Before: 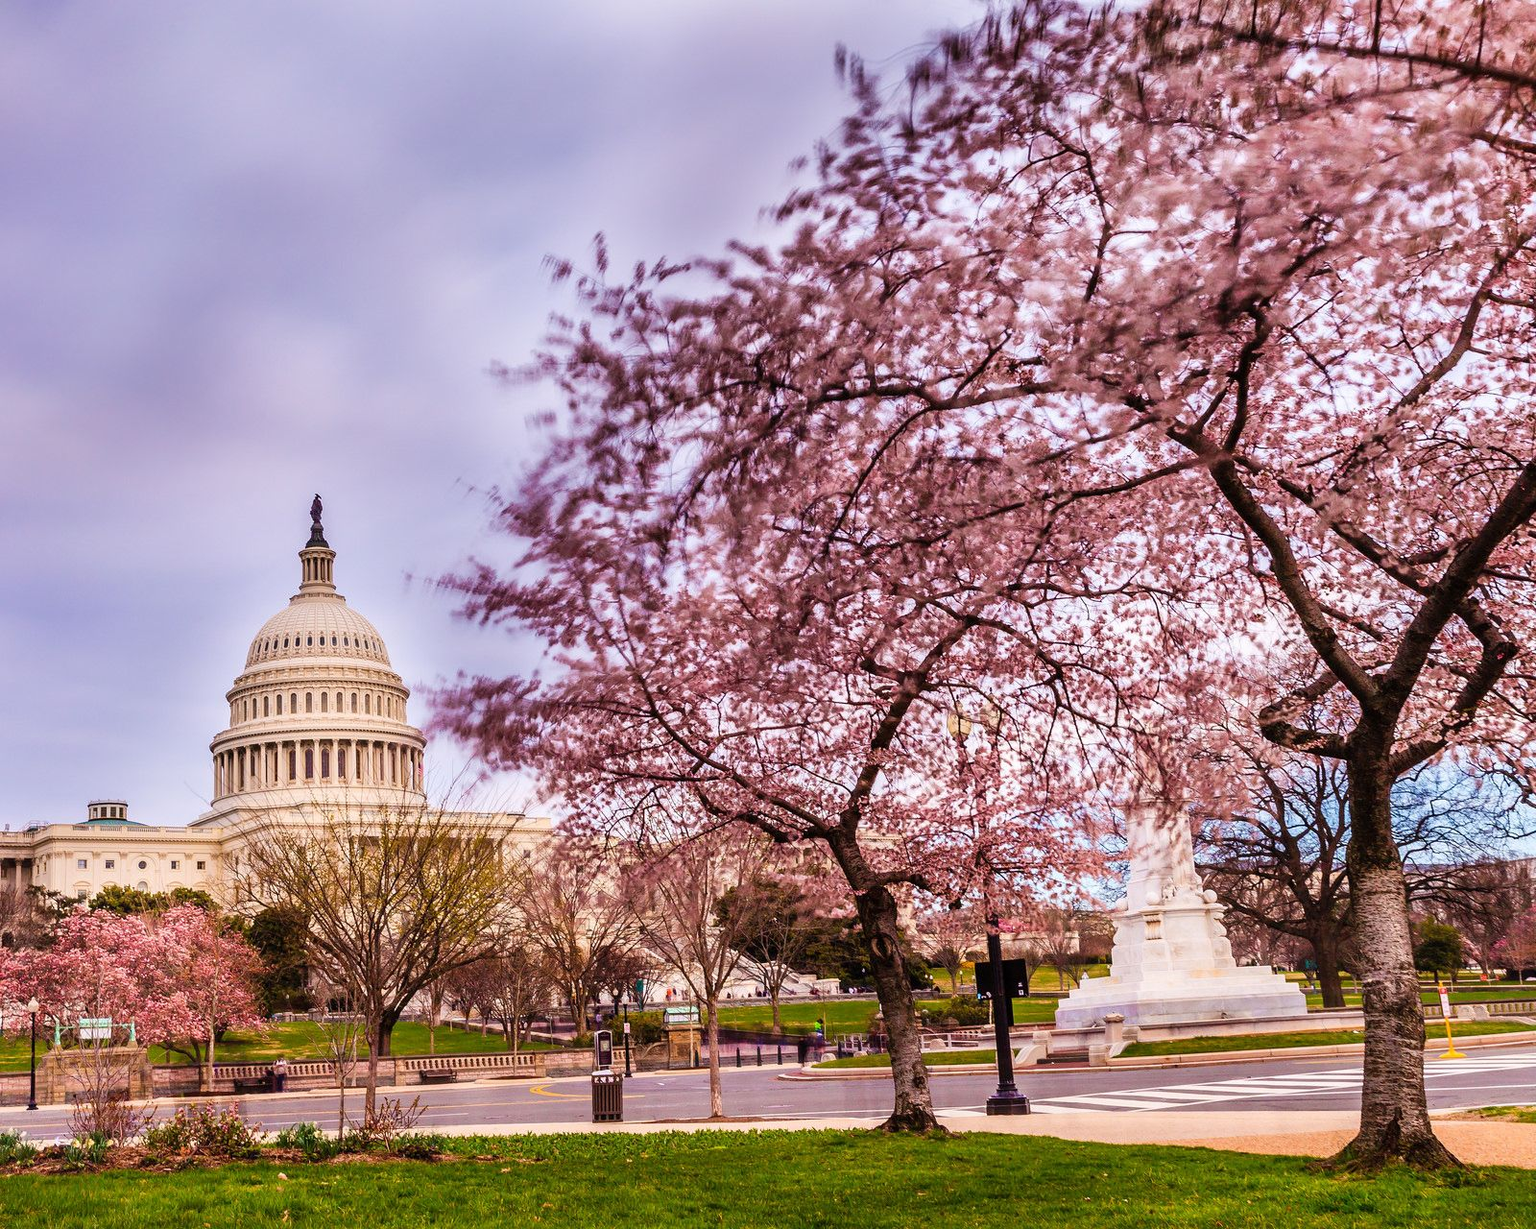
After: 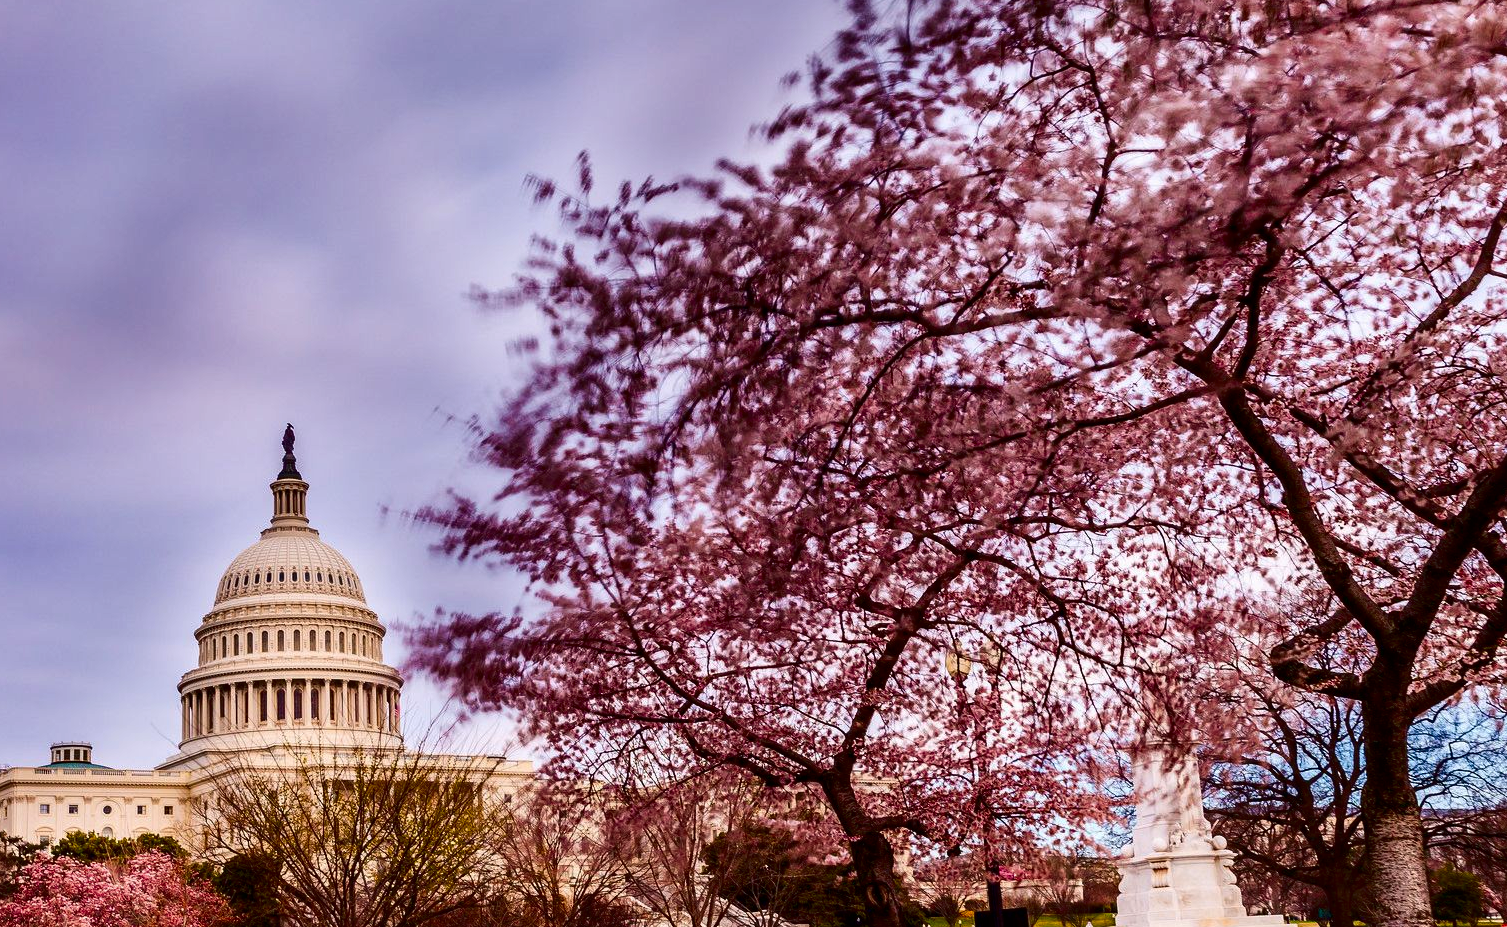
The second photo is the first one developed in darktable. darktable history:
crop: left 2.572%, top 7.156%, right 3.182%, bottom 20.352%
contrast brightness saturation: contrast 0.132, brightness -0.239, saturation 0.148
